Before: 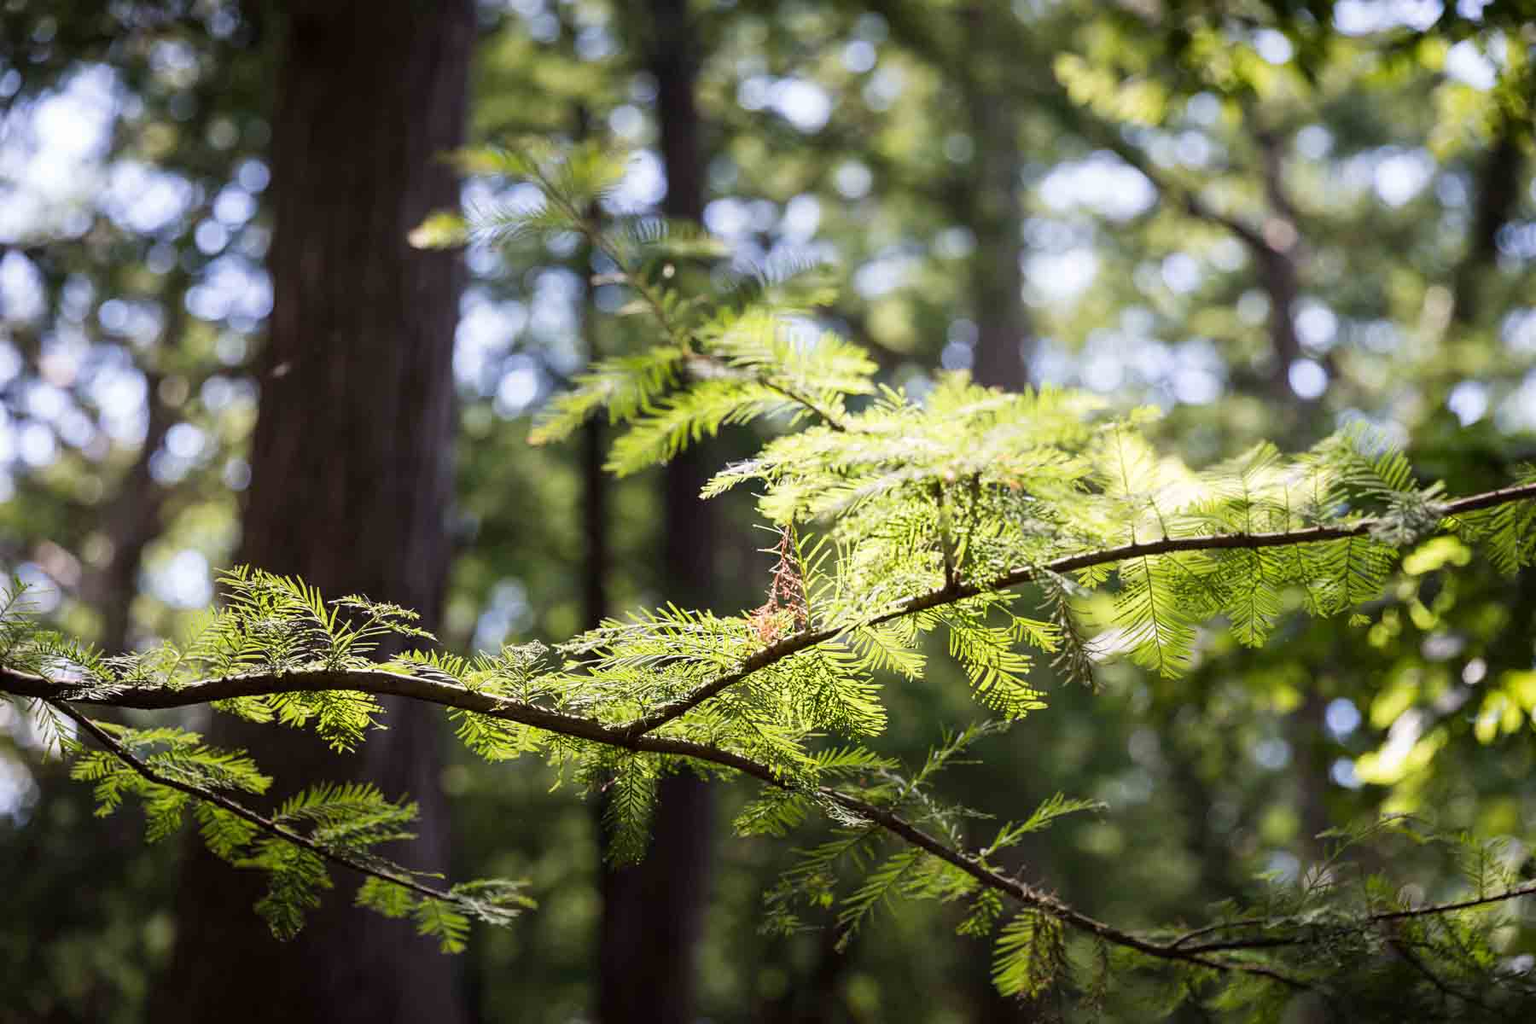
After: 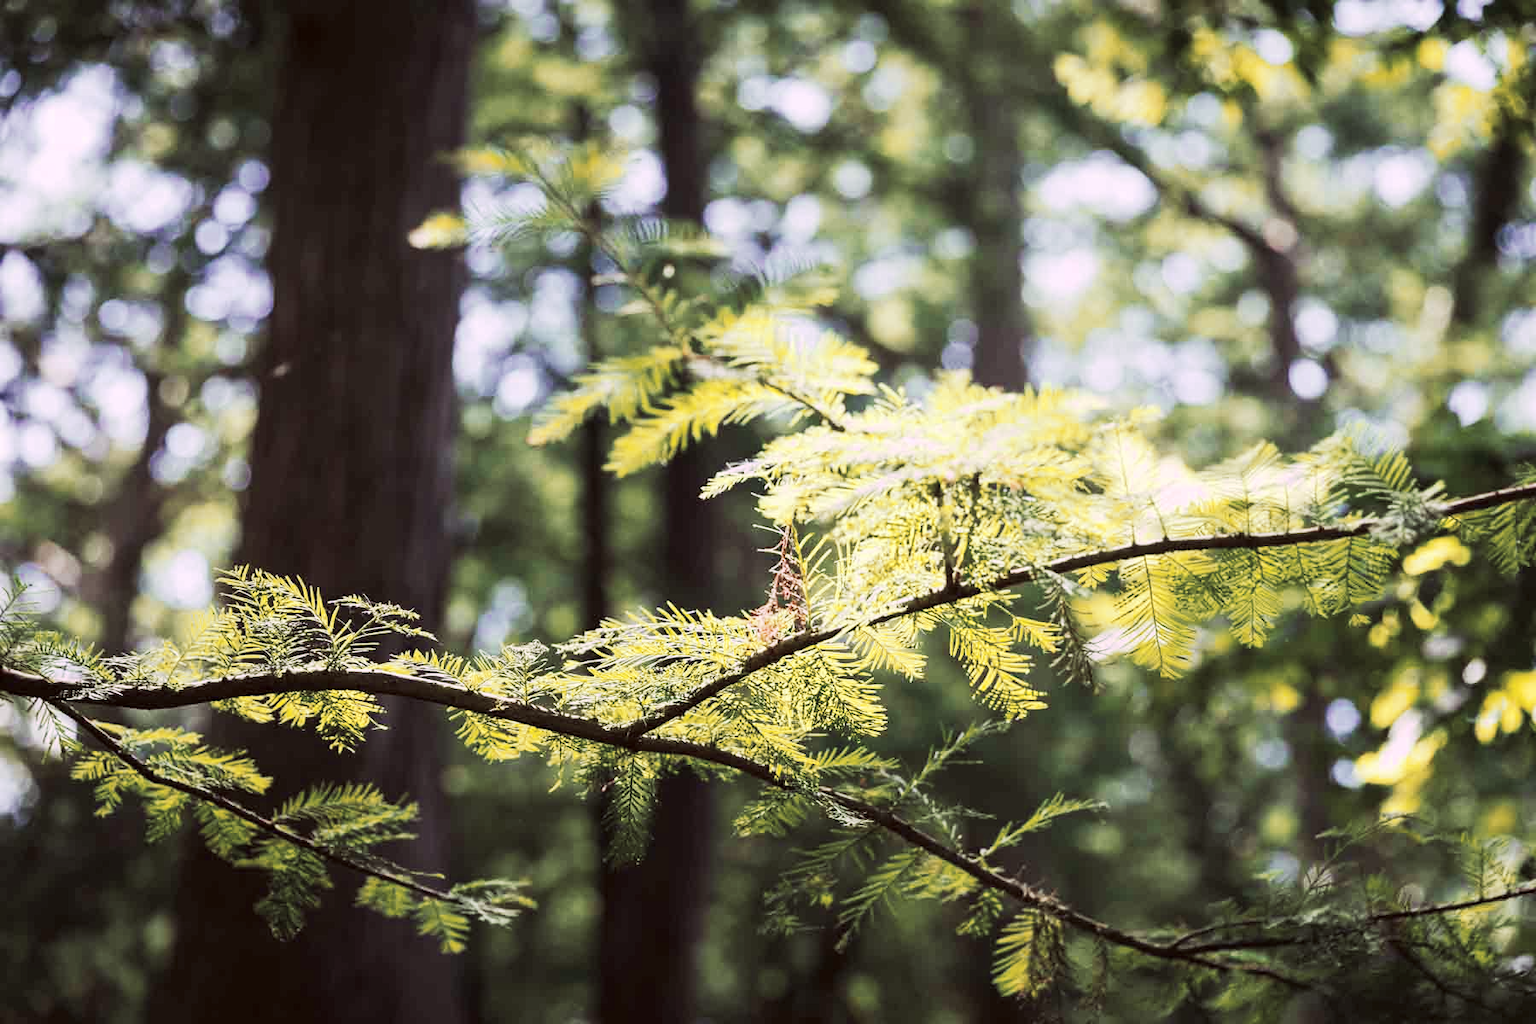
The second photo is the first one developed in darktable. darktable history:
tone curve: curves: ch0 [(0, 0) (0.003, 0.006) (0.011, 0.015) (0.025, 0.032) (0.044, 0.054) (0.069, 0.079) (0.1, 0.111) (0.136, 0.146) (0.177, 0.186) (0.224, 0.229) (0.277, 0.286) (0.335, 0.348) (0.399, 0.426) (0.468, 0.514) (0.543, 0.609) (0.623, 0.706) (0.709, 0.789) (0.801, 0.862) (0.898, 0.926) (1, 1)], preserve colors none
color look up table: target L [91.66, 91.18, 84.33, 88.35, 85.36, 80.68, 86.22, 73.45, 63.6, 59.95, 59.01, 50.24, 34.63, 201, 89.38, 87.01, 76.68, 65.58, 68.46, 48.63, 45.71, 50.9, 34.82, 30.72, 25.55, 15.05, 96.35, 82.33, 77.07, 56.78, 45.29, 60.72, 37.15, 36.53, 29.15, 41.13, 30.54, 29.91, 20.81, 19.5, 21.28, 2.059, 98.84, 88.4, 62.49, 63.94, 46.88, 39.43, 4.516], target a [-13.34, -7.55, -77.34, -8.806, -63.86, -67.76, -20.73, 8.409, -46.57, -35.57, -37.41, -12.52, -25.97, 0, 1.062, -0.277, 19.81, 34.99, 15.32, 49.74, 52.59, 24.11, 52.21, 5.076, 42.91, 27.12, 14.25, 1.096, 19.16, 25.4, 52.05, 6.496, 54.03, 56.53, 43.78, 29.31, 49.94, 15.41, 46.42, 35.74, 16.77, 9.348, -24.44, -33.96, 2.172, -17.82, -16.43, -6.315, -1.023], target b [90.65, 76.11, 41.62, 19.46, 0.259, 72.06, 42.67, 51.91, 26.2, 38.72, 7.763, 23.59, 20.66, -0.001, 35.77, 74.34, 45.74, 19.3, 22.18, 4.791, 48.4, 43.37, 43.07, 10.57, 27.04, 21.21, -6.724, -0.365, -6.516, -27.28, -19.77, -21.24, -35.46, -23.57, -59.21, -5.899, 6.101, -44.94, -36.92, -23.12, -20.56, -25.58, -5.706, -22.35, -37.22, -32.44, -8.584, -22.35, -0.502], num patches 49
